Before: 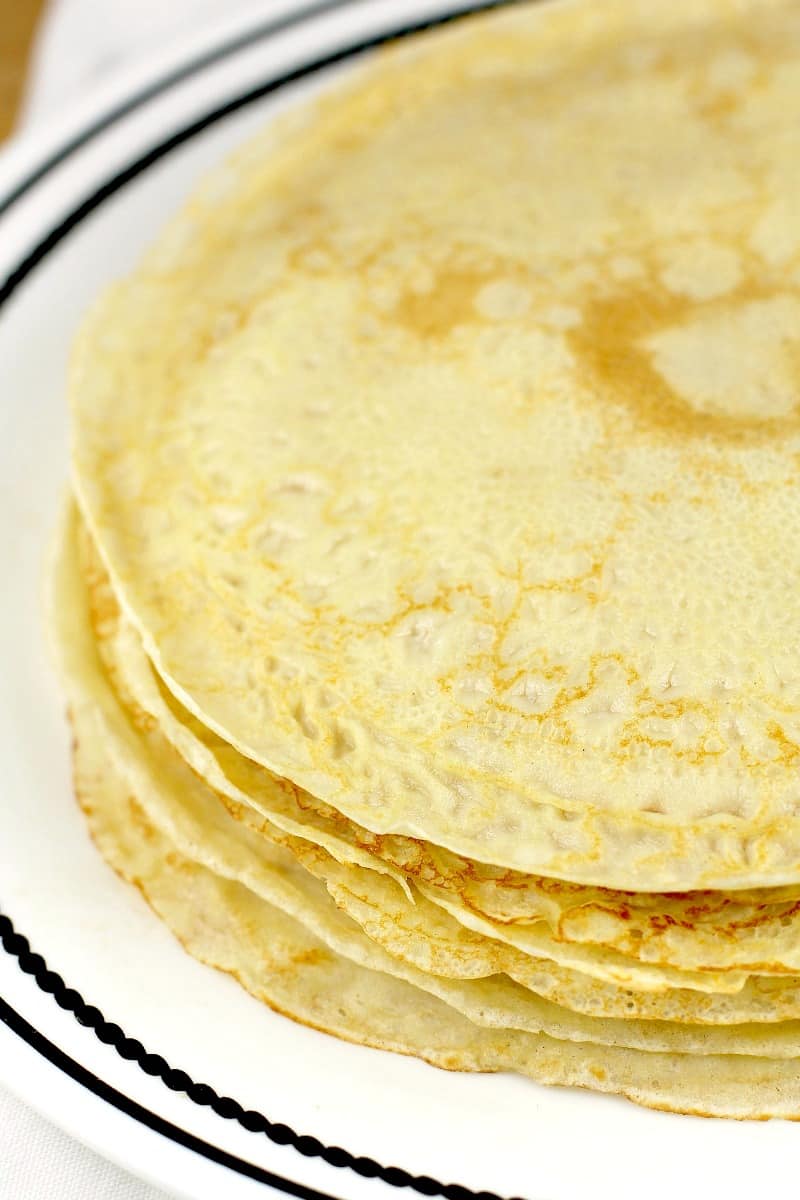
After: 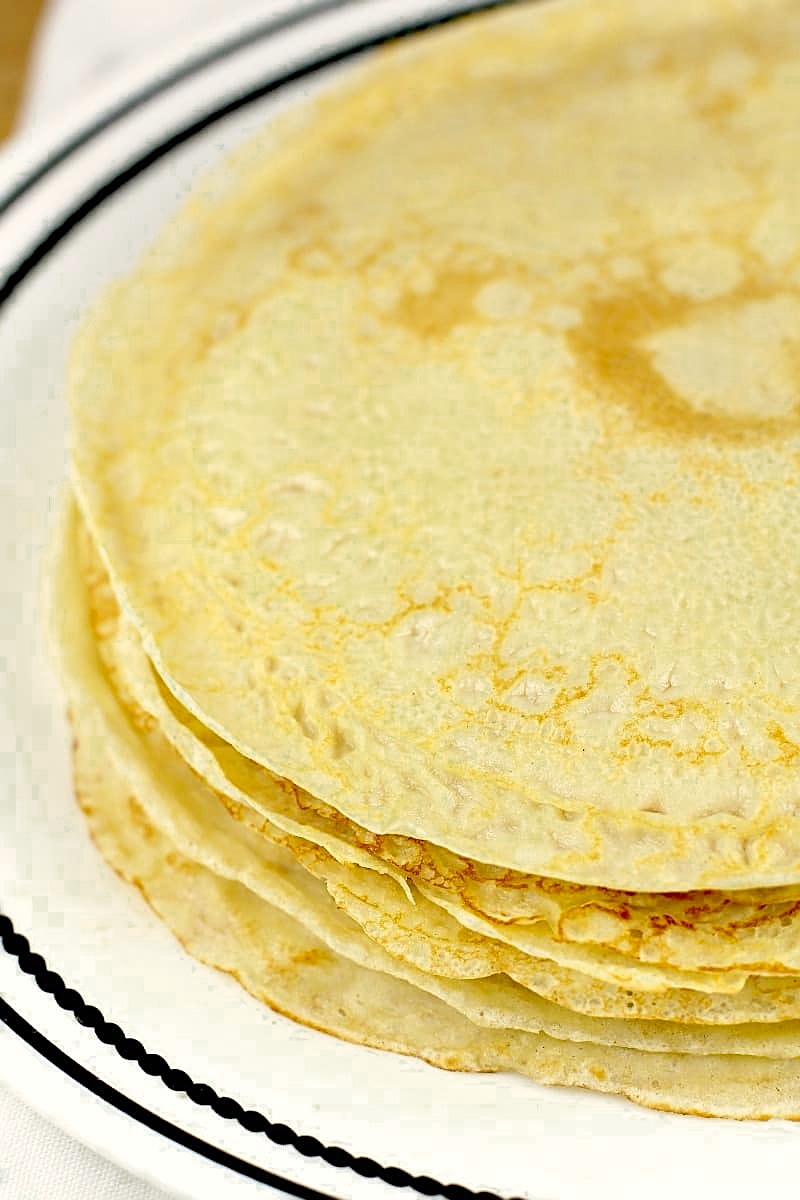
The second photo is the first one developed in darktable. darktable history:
color correction: highlights b* 3.04
color zones: curves: ch0 [(0.25, 0.5) (0.347, 0.092) (0.75, 0.5)]; ch1 [(0.25, 0.5) (0.33, 0.51) (0.75, 0.5)]
sharpen: on, module defaults
